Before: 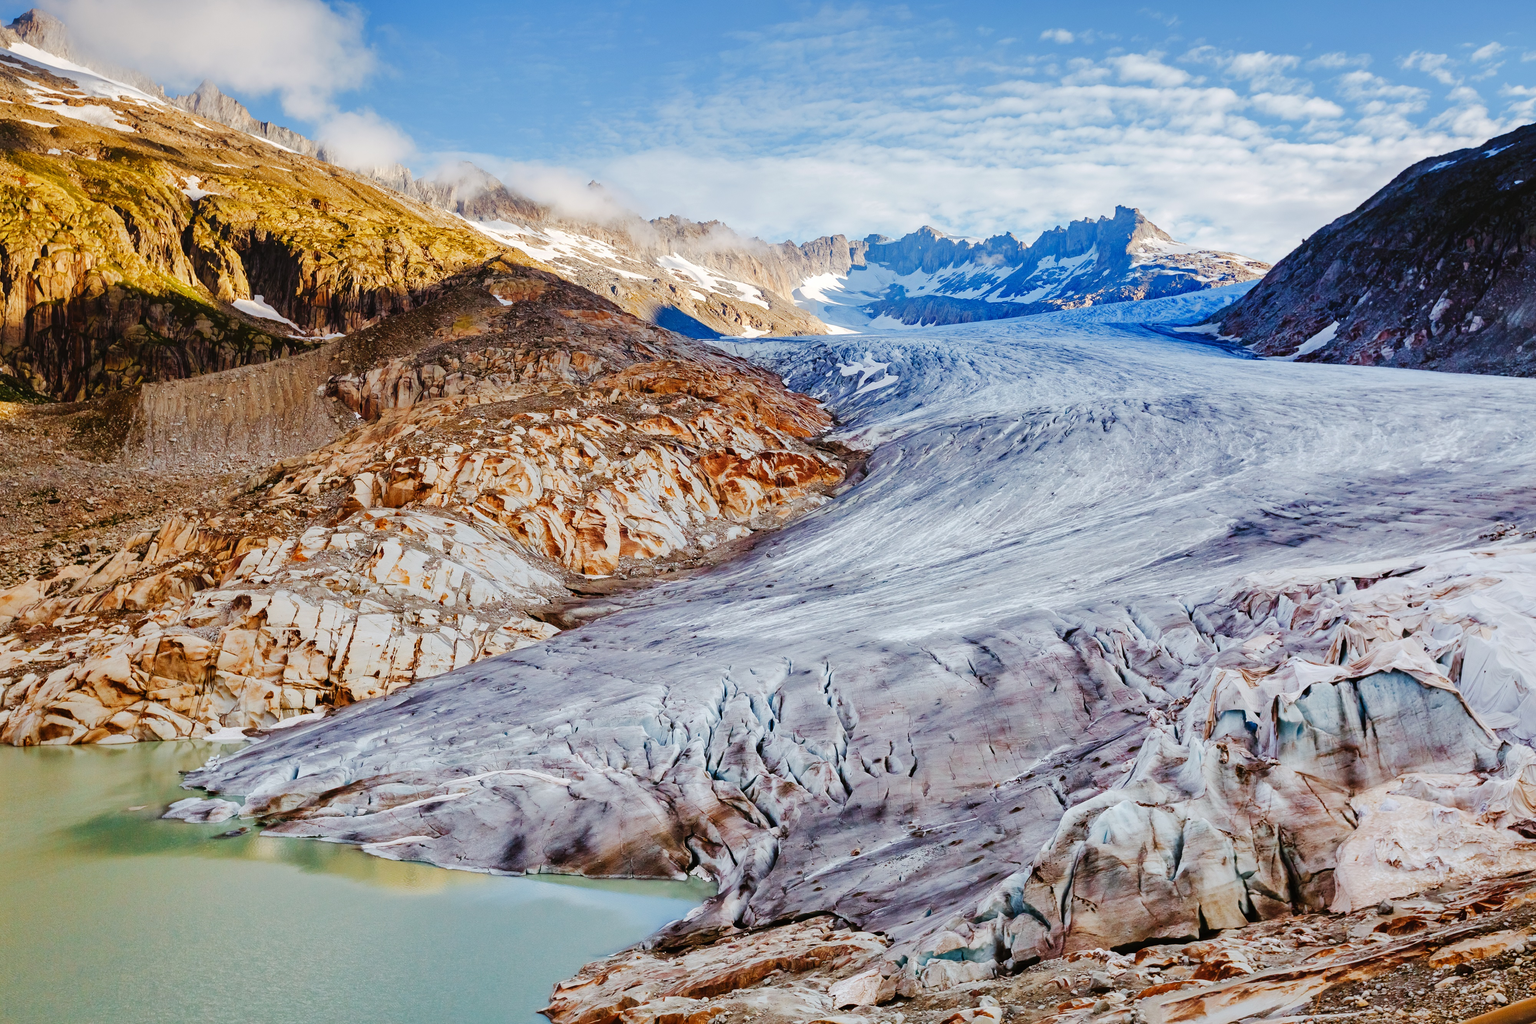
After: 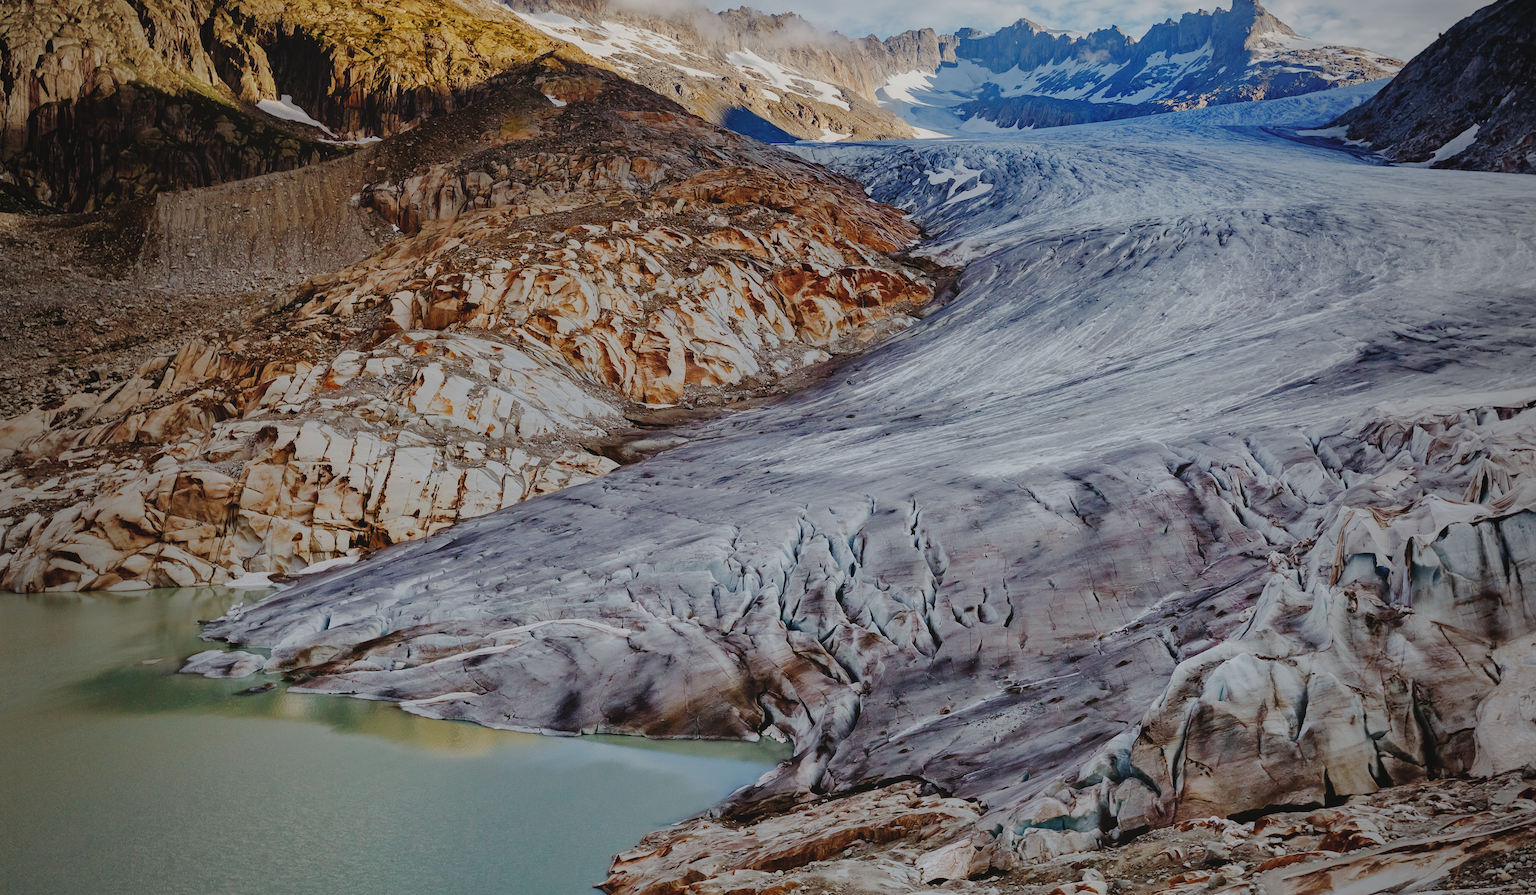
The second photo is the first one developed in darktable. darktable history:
crop: top 20.479%, right 9.47%, bottom 0.295%
tone equalizer: -8 EV -0.434 EV, -7 EV -0.418 EV, -6 EV -0.346 EV, -5 EV -0.198 EV, -3 EV 0.209 EV, -2 EV 0.333 EV, -1 EV 0.386 EV, +0 EV 0.387 EV, edges refinement/feathering 500, mask exposure compensation -1.57 EV, preserve details no
exposure: black level correction -0.016, exposure -1.035 EV, compensate highlight preservation false
vignetting: fall-off start 97.04%, fall-off radius 101.03%, width/height ratio 0.611
